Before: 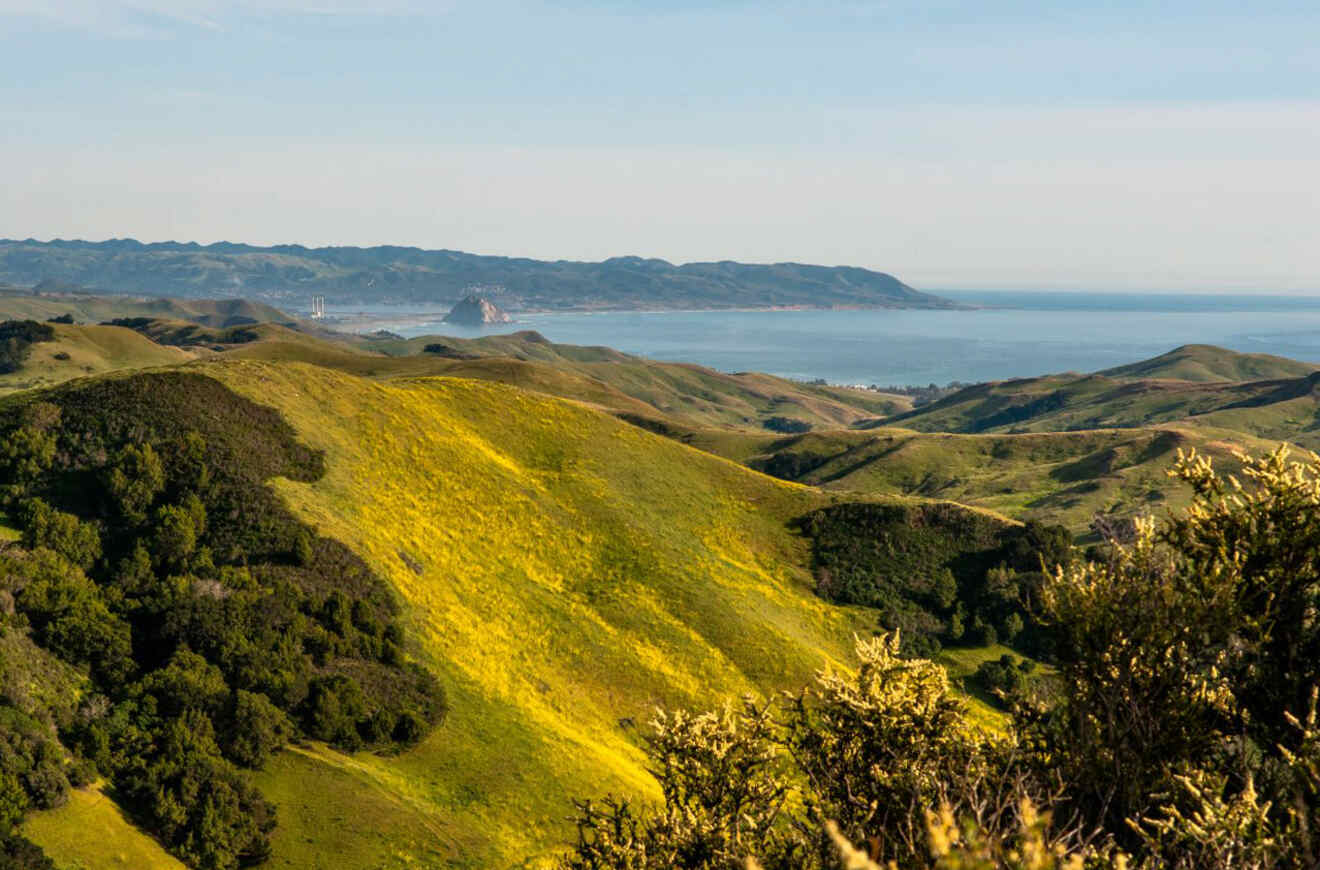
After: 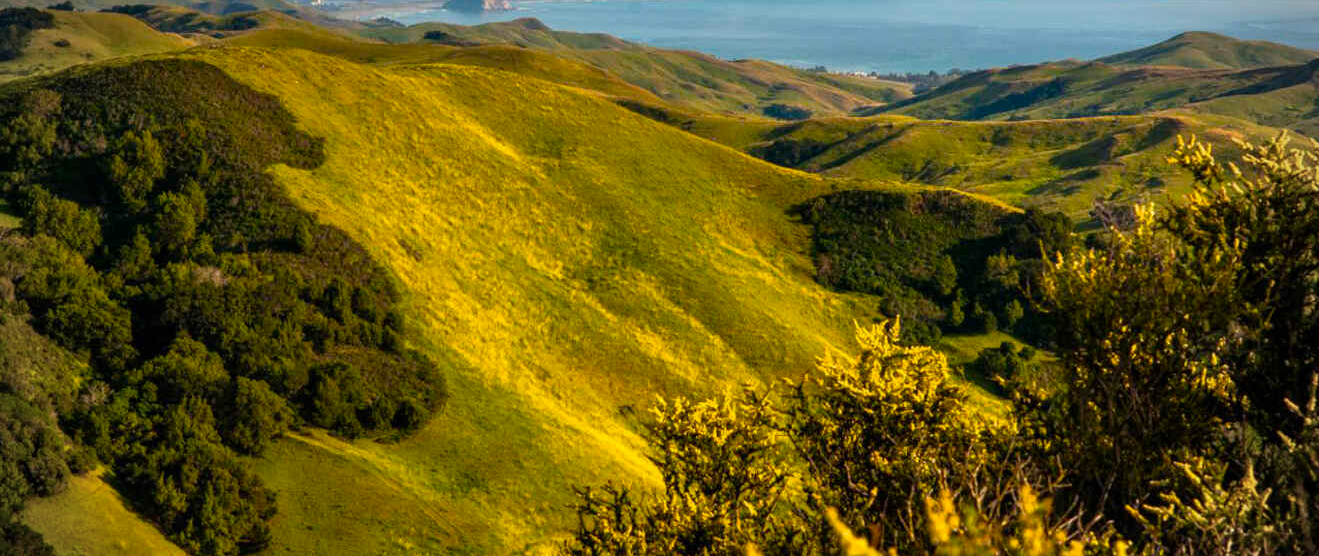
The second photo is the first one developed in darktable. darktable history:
crop and rotate: top 35.989%
vignetting: on, module defaults
color balance rgb: linear chroma grading › global chroma 8.78%, perceptual saturation grading › global saturation 25.325%, global vibrance 15.315%
tone equalizer: on, module defaults
